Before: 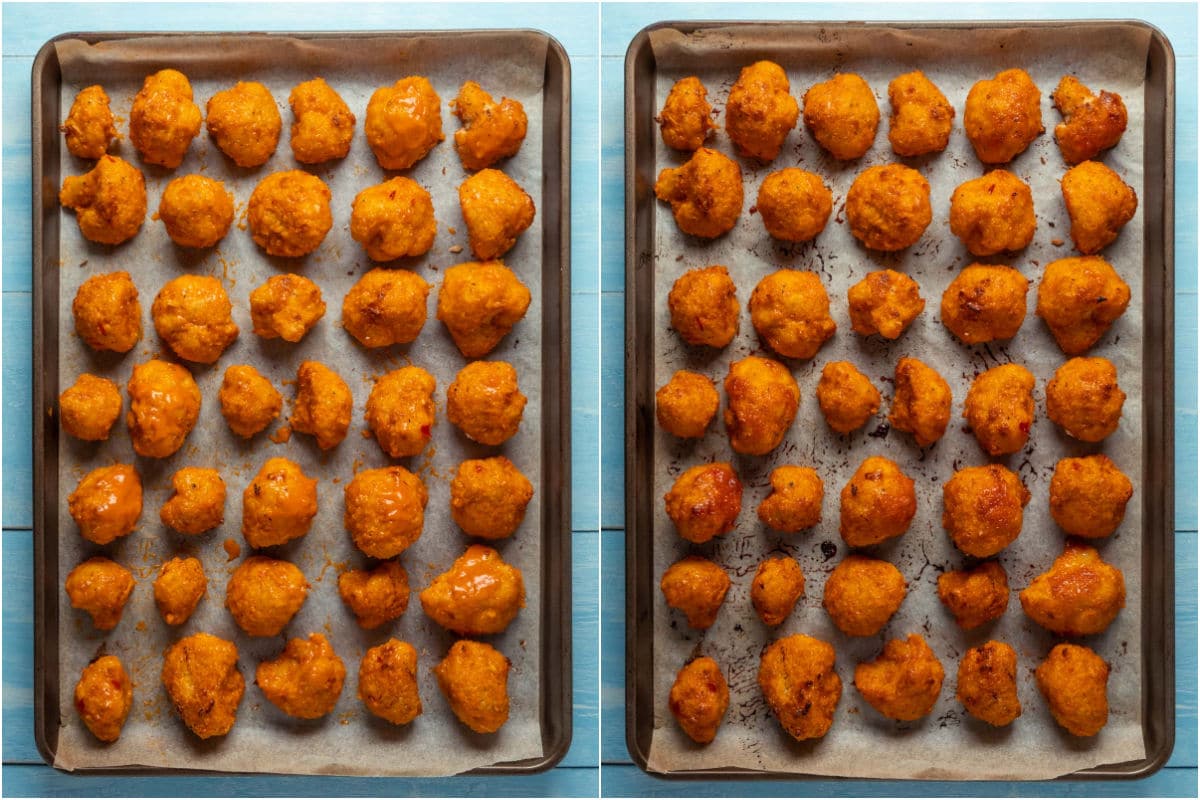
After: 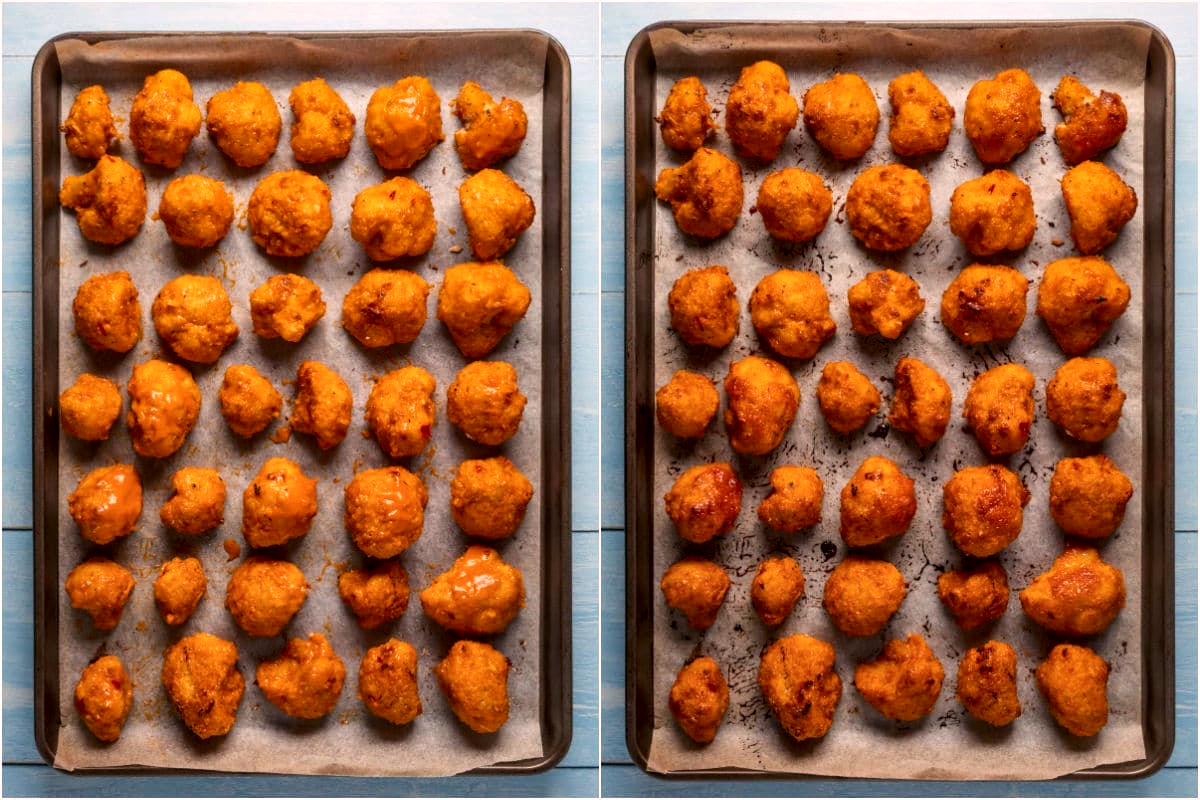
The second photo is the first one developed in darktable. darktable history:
local contrast: mode bilateral grid, contrast 25, coarseness 60, detail 151%, midtone range 0.2
color correction: highlights a* 12.23, highlights b* 5.41
white balance: red 1, blue 1
